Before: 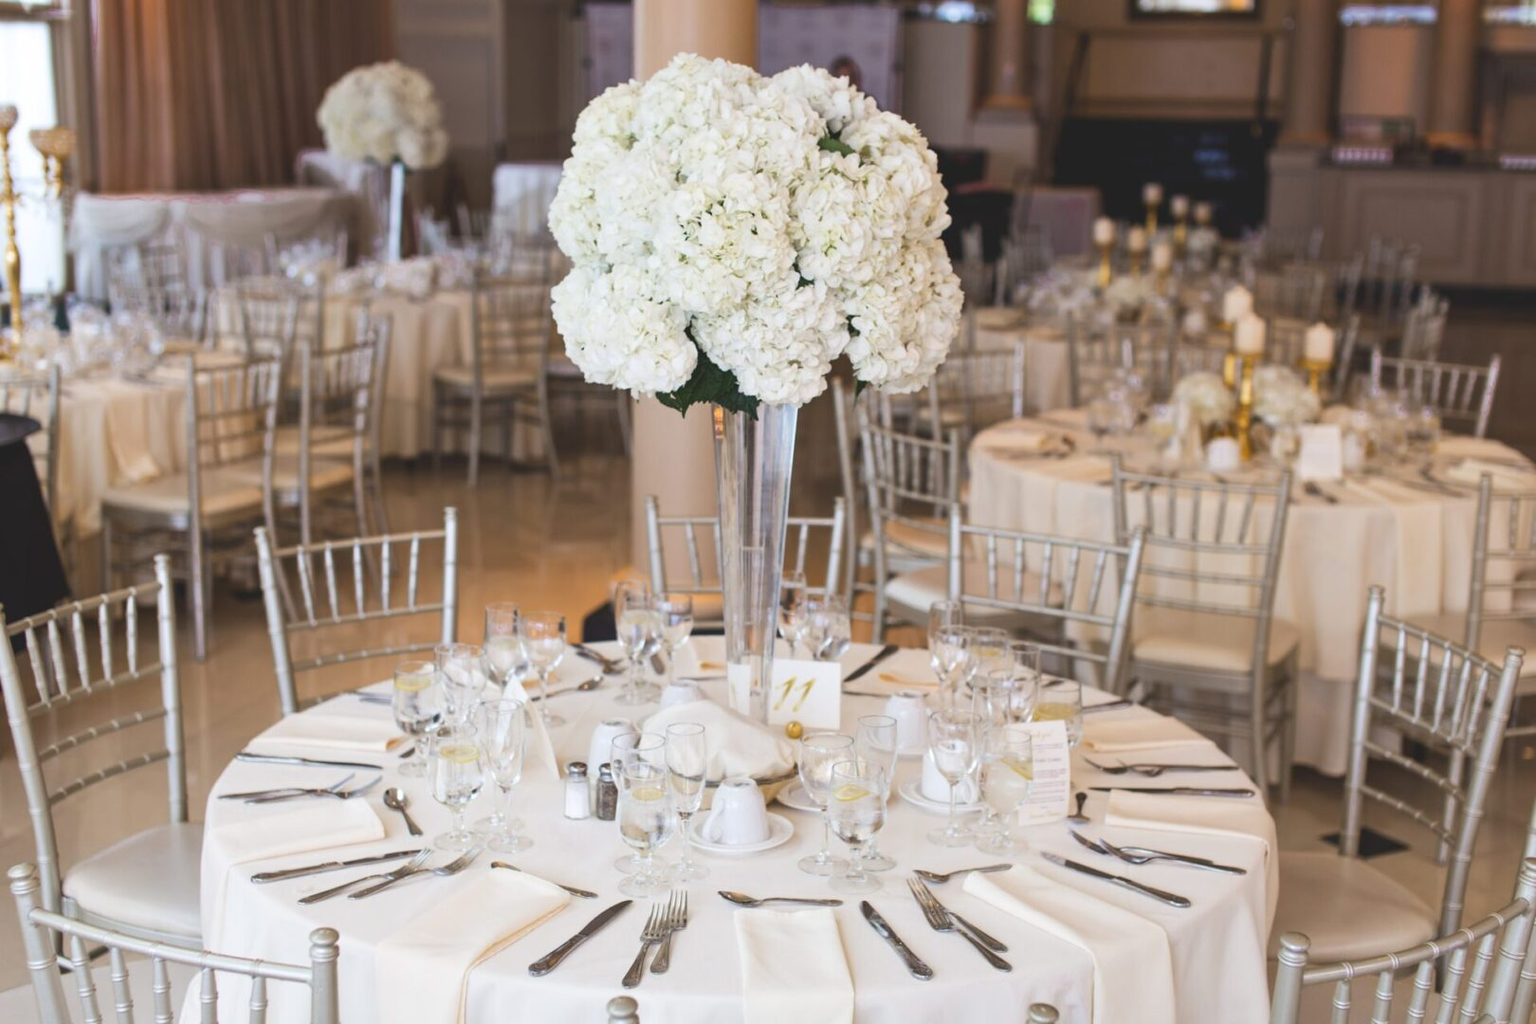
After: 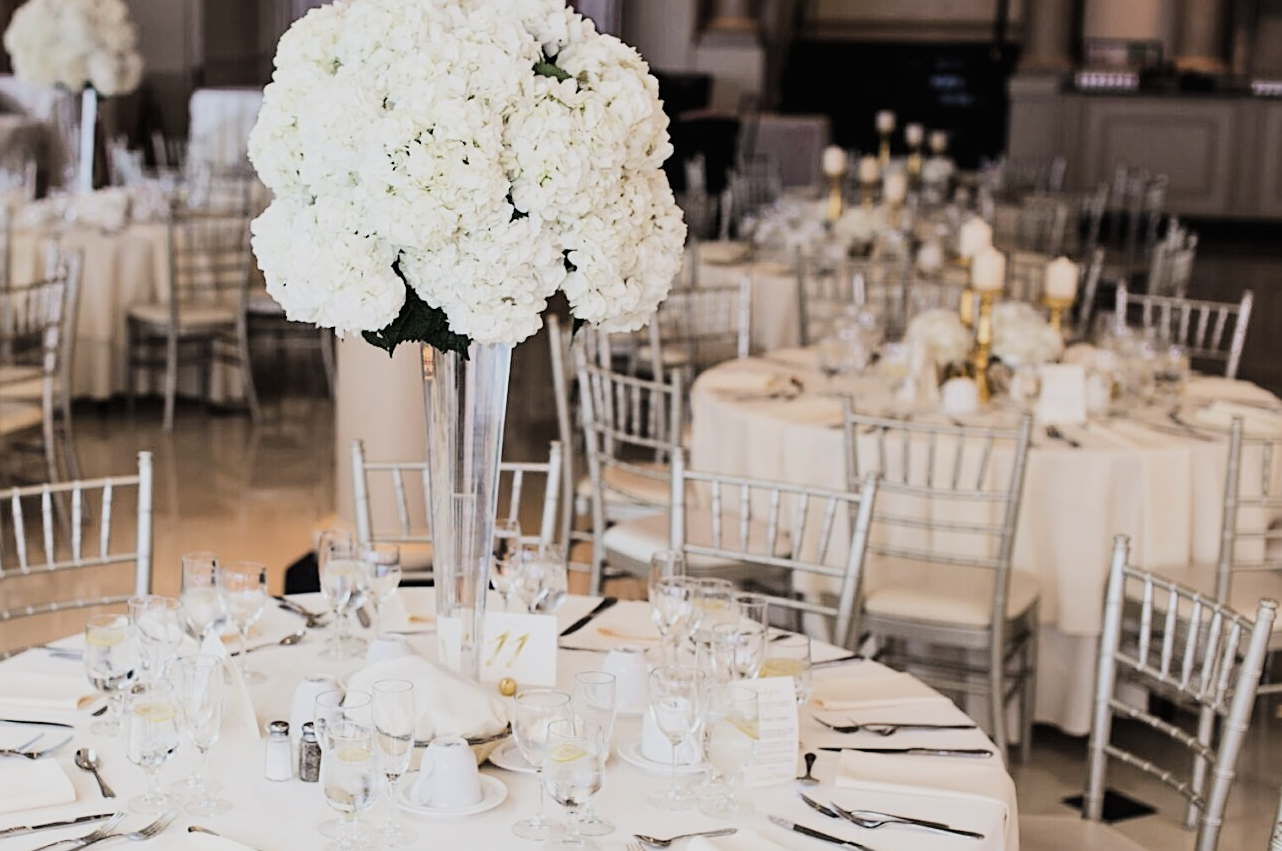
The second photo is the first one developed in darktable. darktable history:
sharpen: on, module defaults
color correction: highlights b* 0.007, saturation 0.833
filmic rgb: middle gray luminance 29.89%, black relative exposure -8.94 EV, white relative exposure 7 EV, target black luminance 0%, hardness 2.91, latitude 2.98%, contrast 0.96, highlights saturation mix 4.2%, shadows ↔ highlights balance 11.38%
crop and rotate: left 20.395%, top 7.768%, right 0.42%, bottom 13.363%
tone equalizer: -8 EV -1.06 EV, -7 EV -1.01 EV, -6 EV -0.904 EV, -5 EV -0.556 EV, -3 EV 0.561 EV, -2 EV 0.846 EV, -1 EV 1.01 EV, +0 EV 1.05 EV, edges refinement/feathering 500, mask exposure compensation -1.57 EV, preserve details no
